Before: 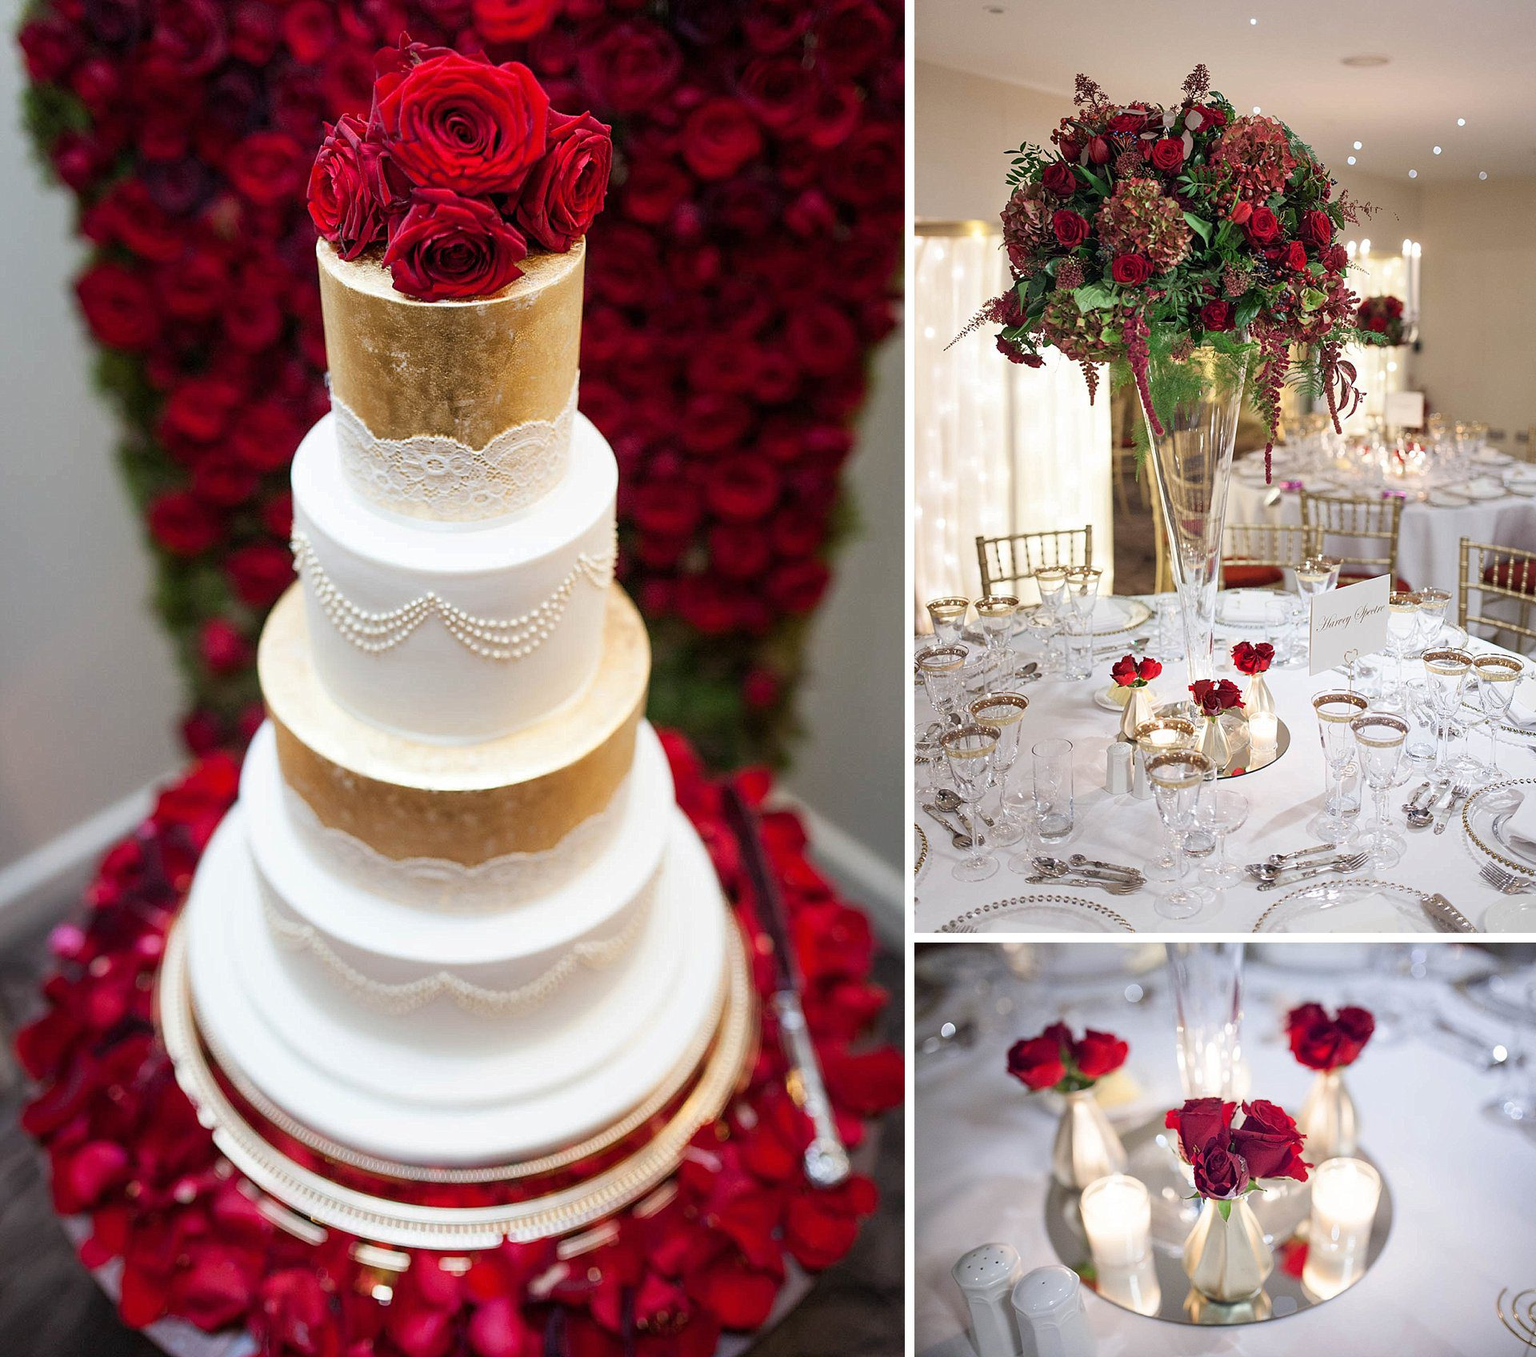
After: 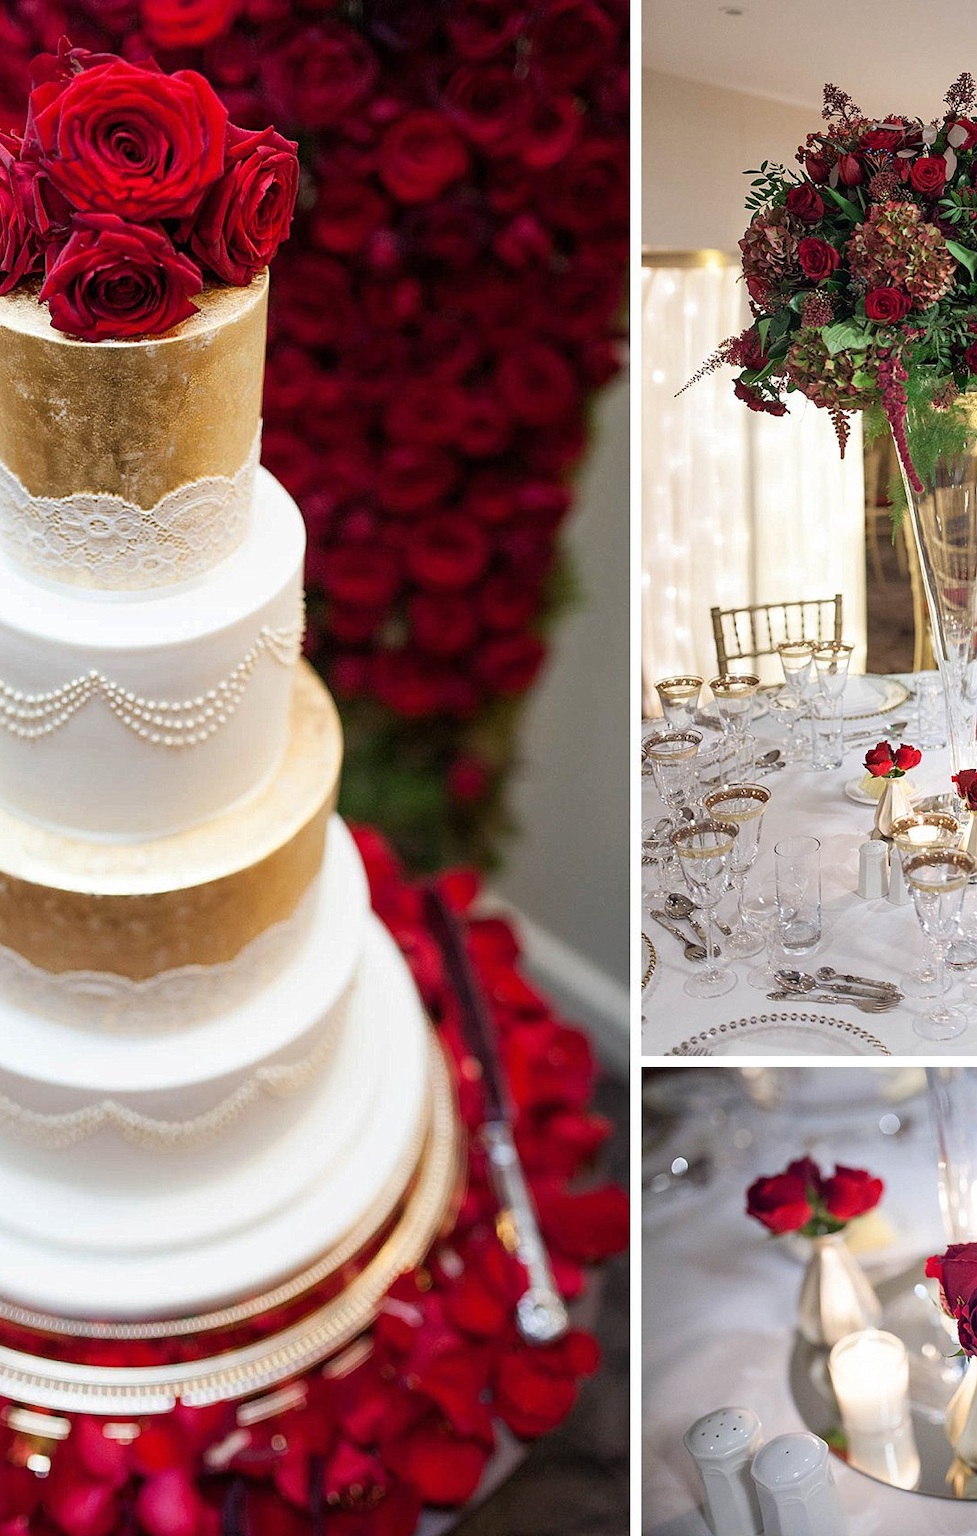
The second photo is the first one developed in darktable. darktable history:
crop and rotate: left 22.659%, right 21.092%
